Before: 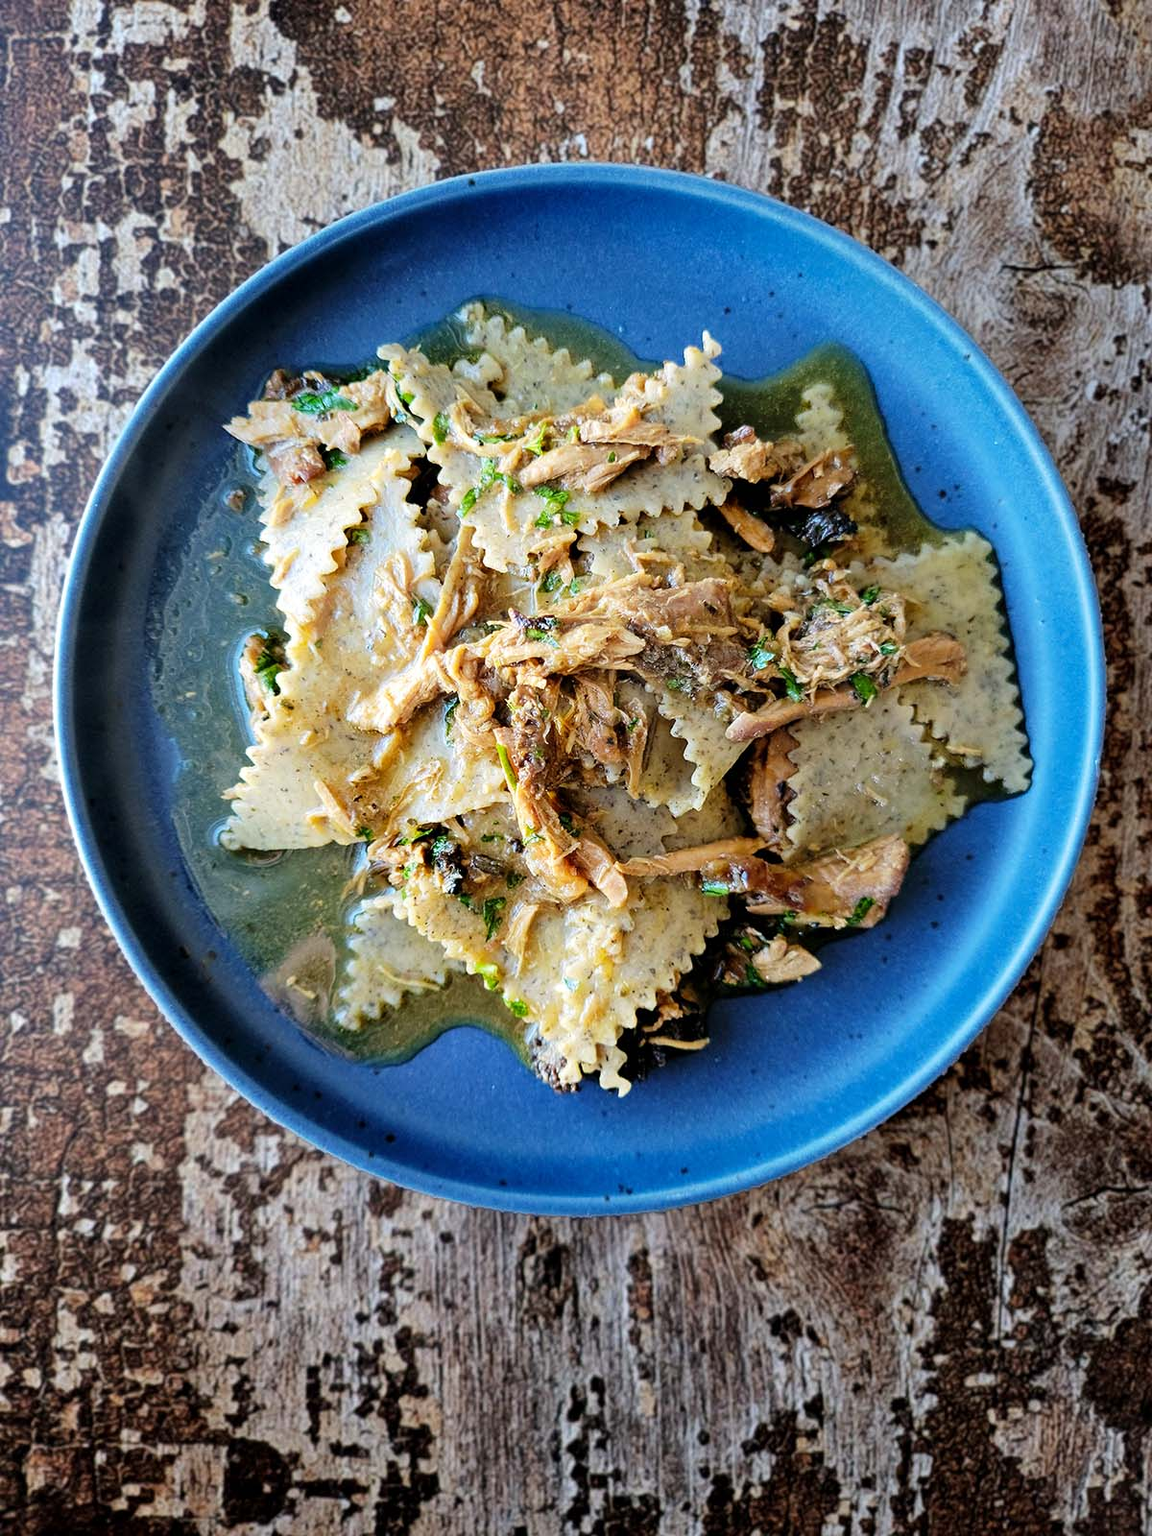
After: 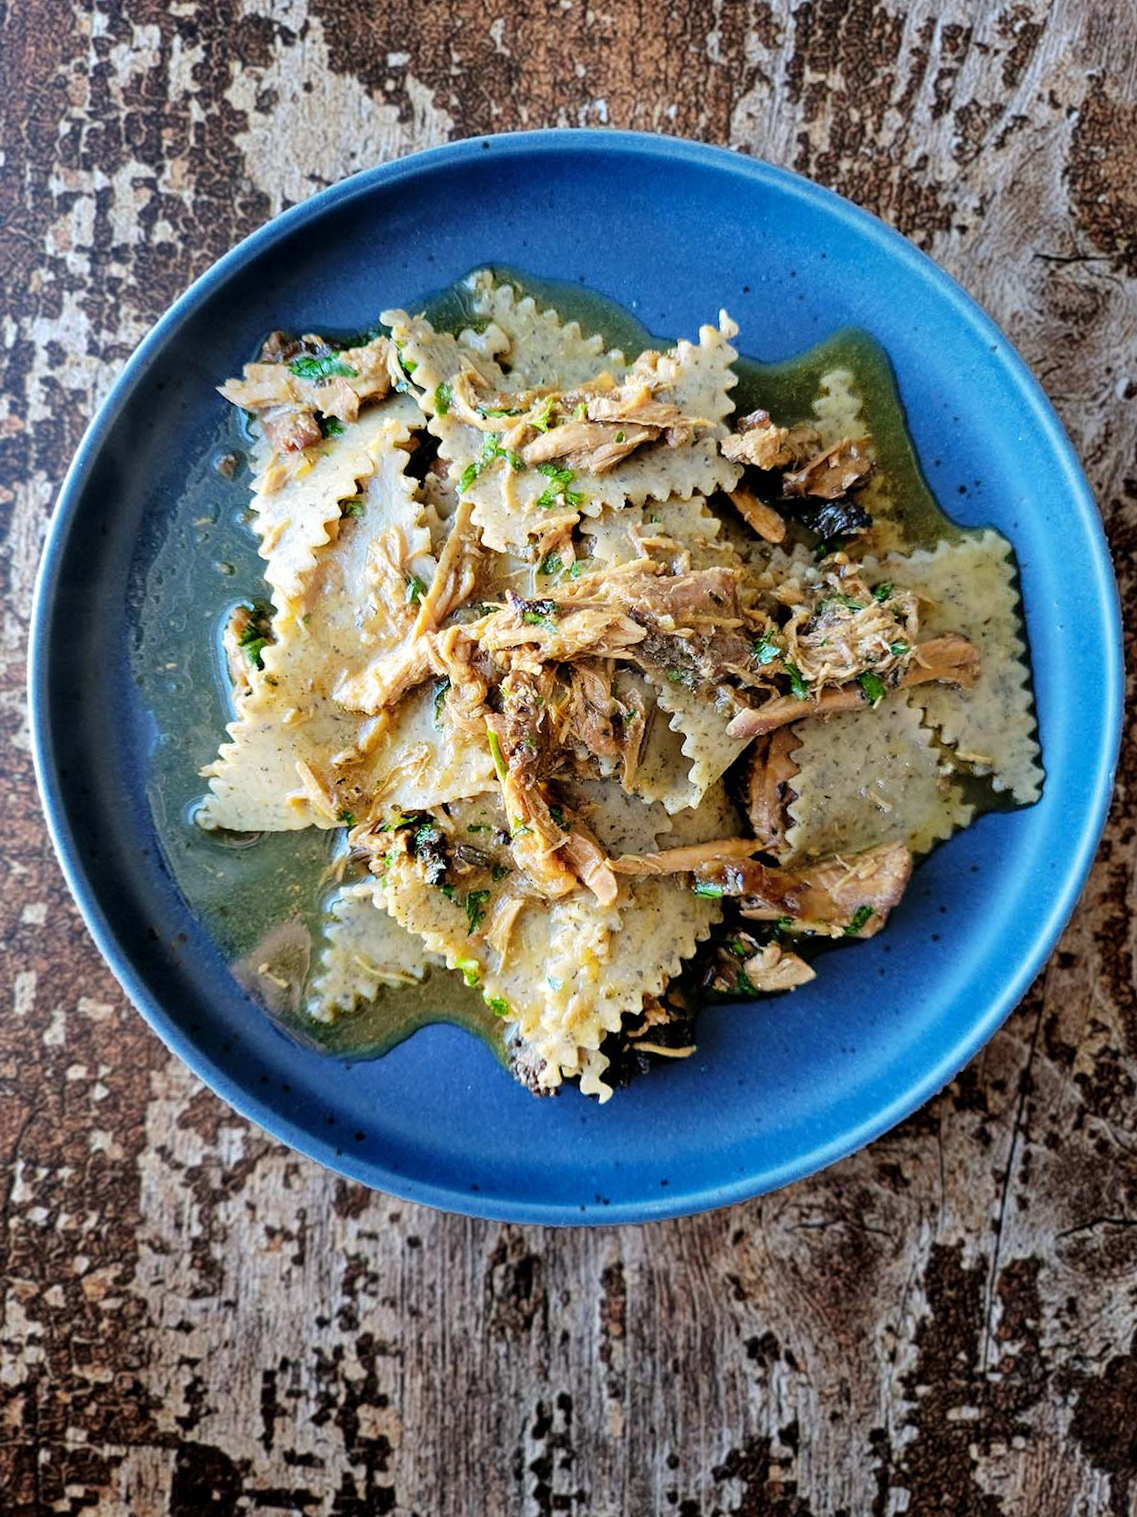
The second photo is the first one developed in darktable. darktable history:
crop and rotate: angle -2.38°
color balance rgb: on, module defaults
